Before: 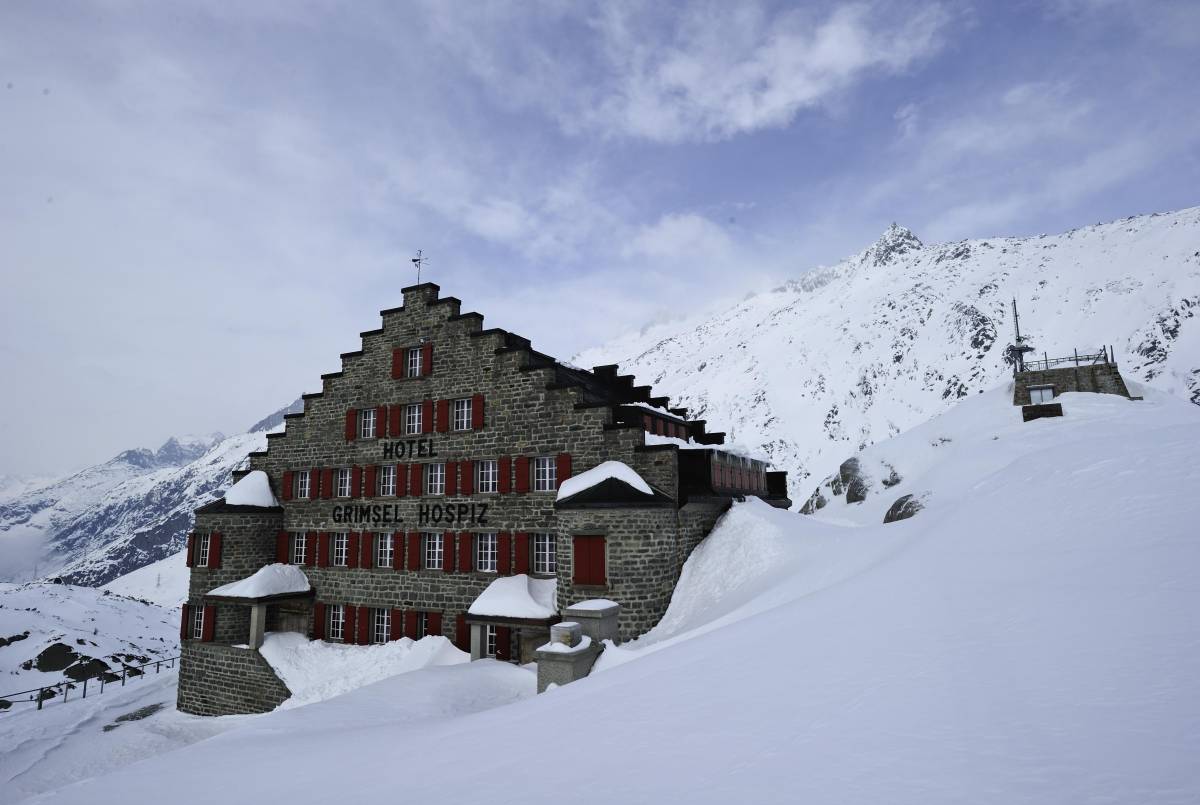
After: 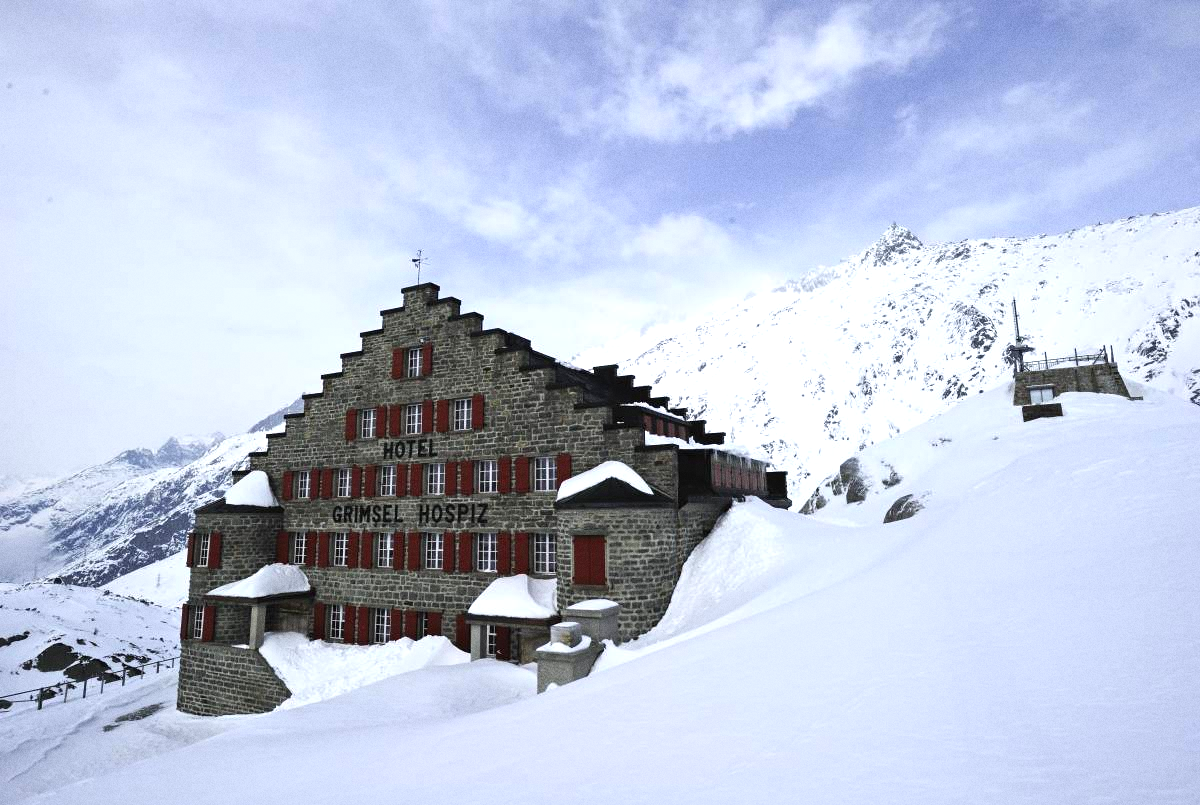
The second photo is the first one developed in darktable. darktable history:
tone equalizer: on, module defaults
grain: coarseness 0.47 ISO
exposure: black level correction 0, exposure 0.7 EV, compensate exposure bias true, compensate highlight preservation false
